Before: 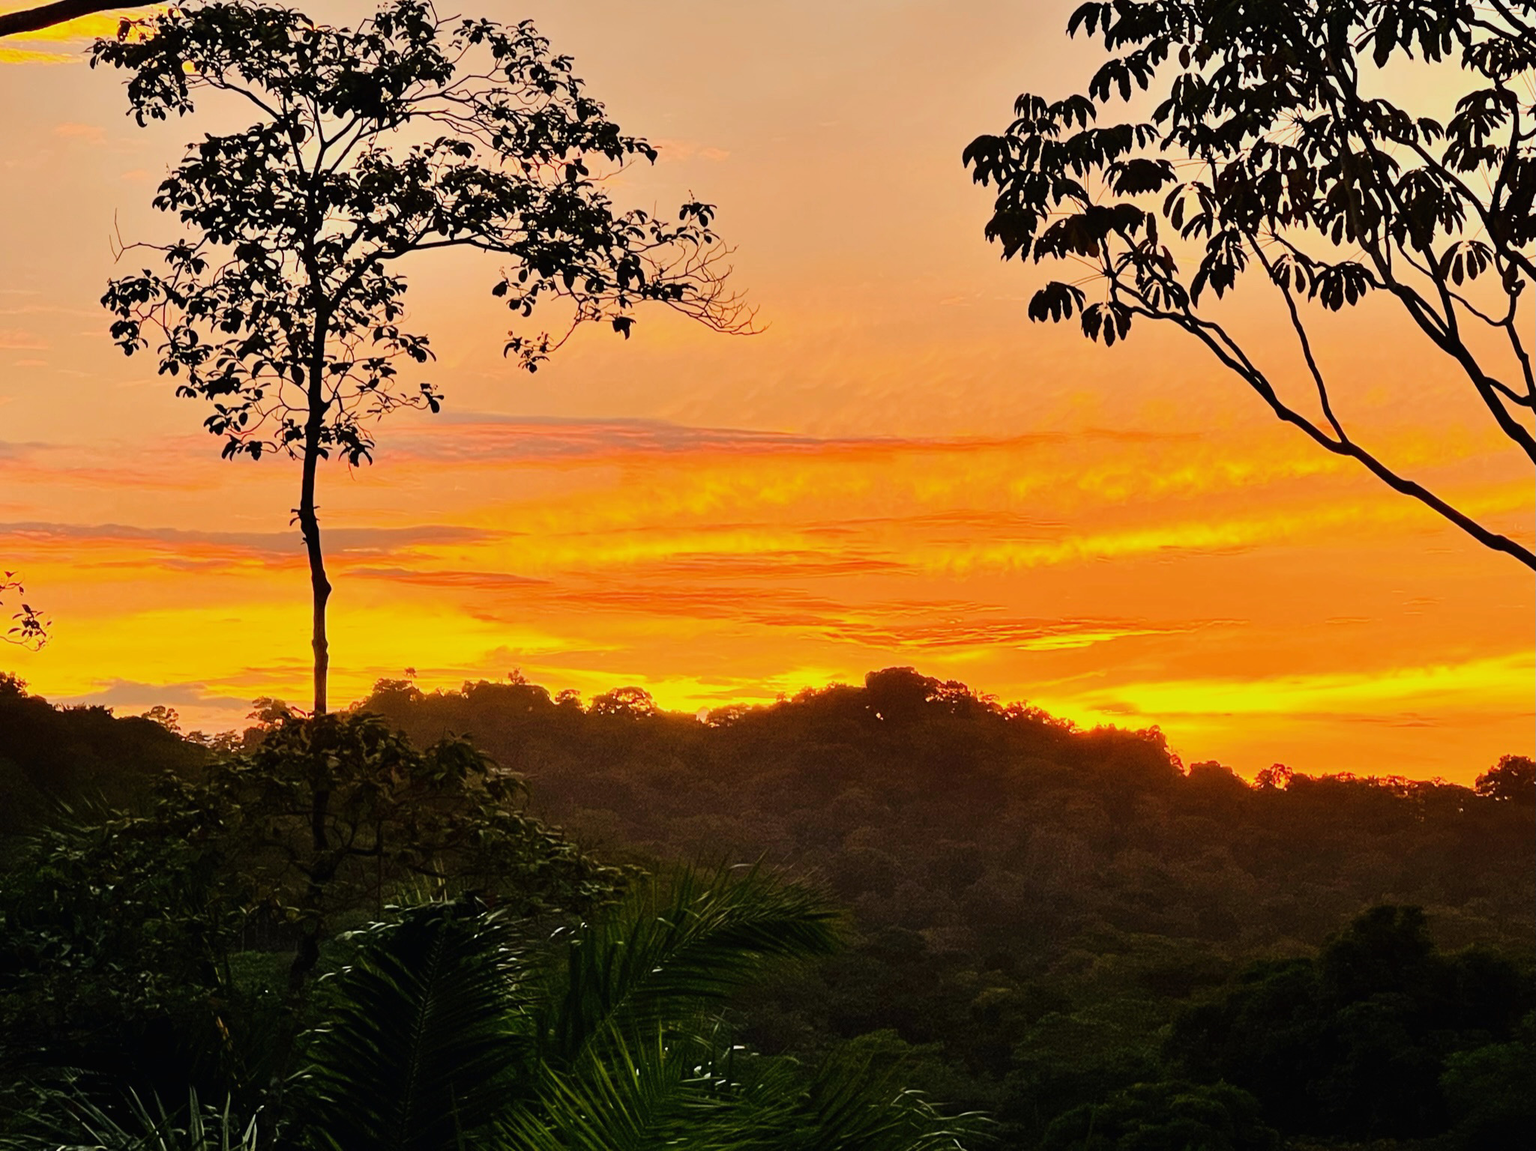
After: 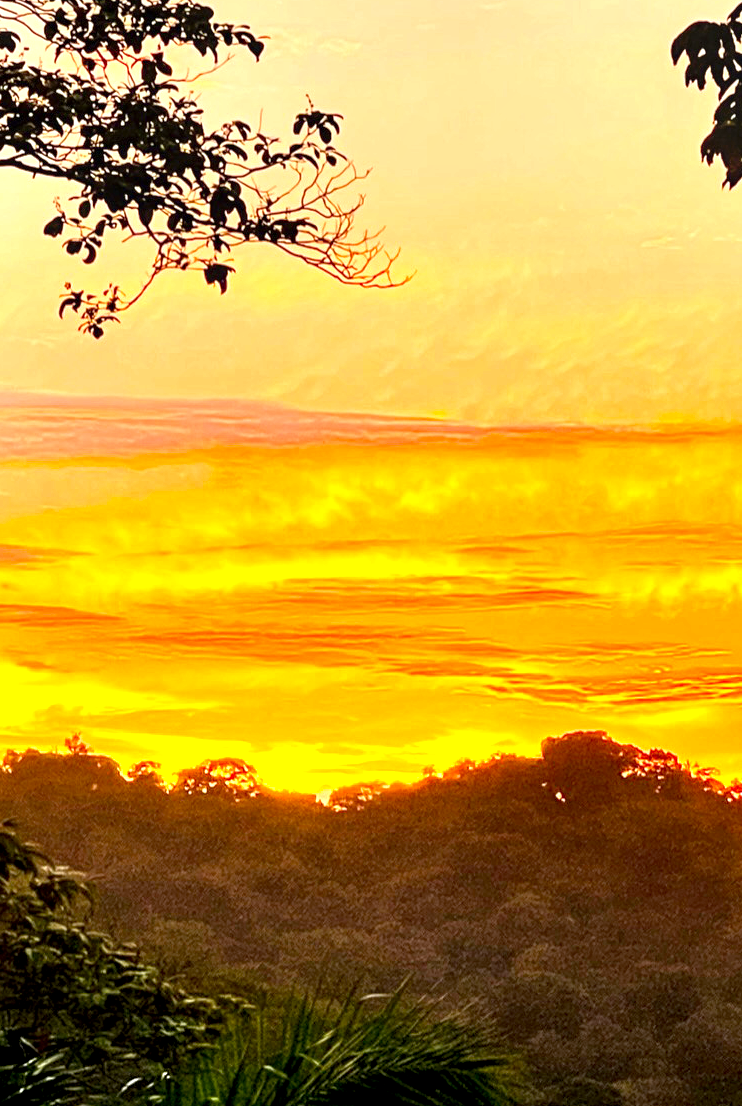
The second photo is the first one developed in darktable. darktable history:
local contrast: detail 130%
exposure: black level correction 0.001, exposure 1.117 EV, compensate highlight preservation false
crop and rotate: left 29.92%, top 10.386%, right 33.859%, bottom 17.555%
